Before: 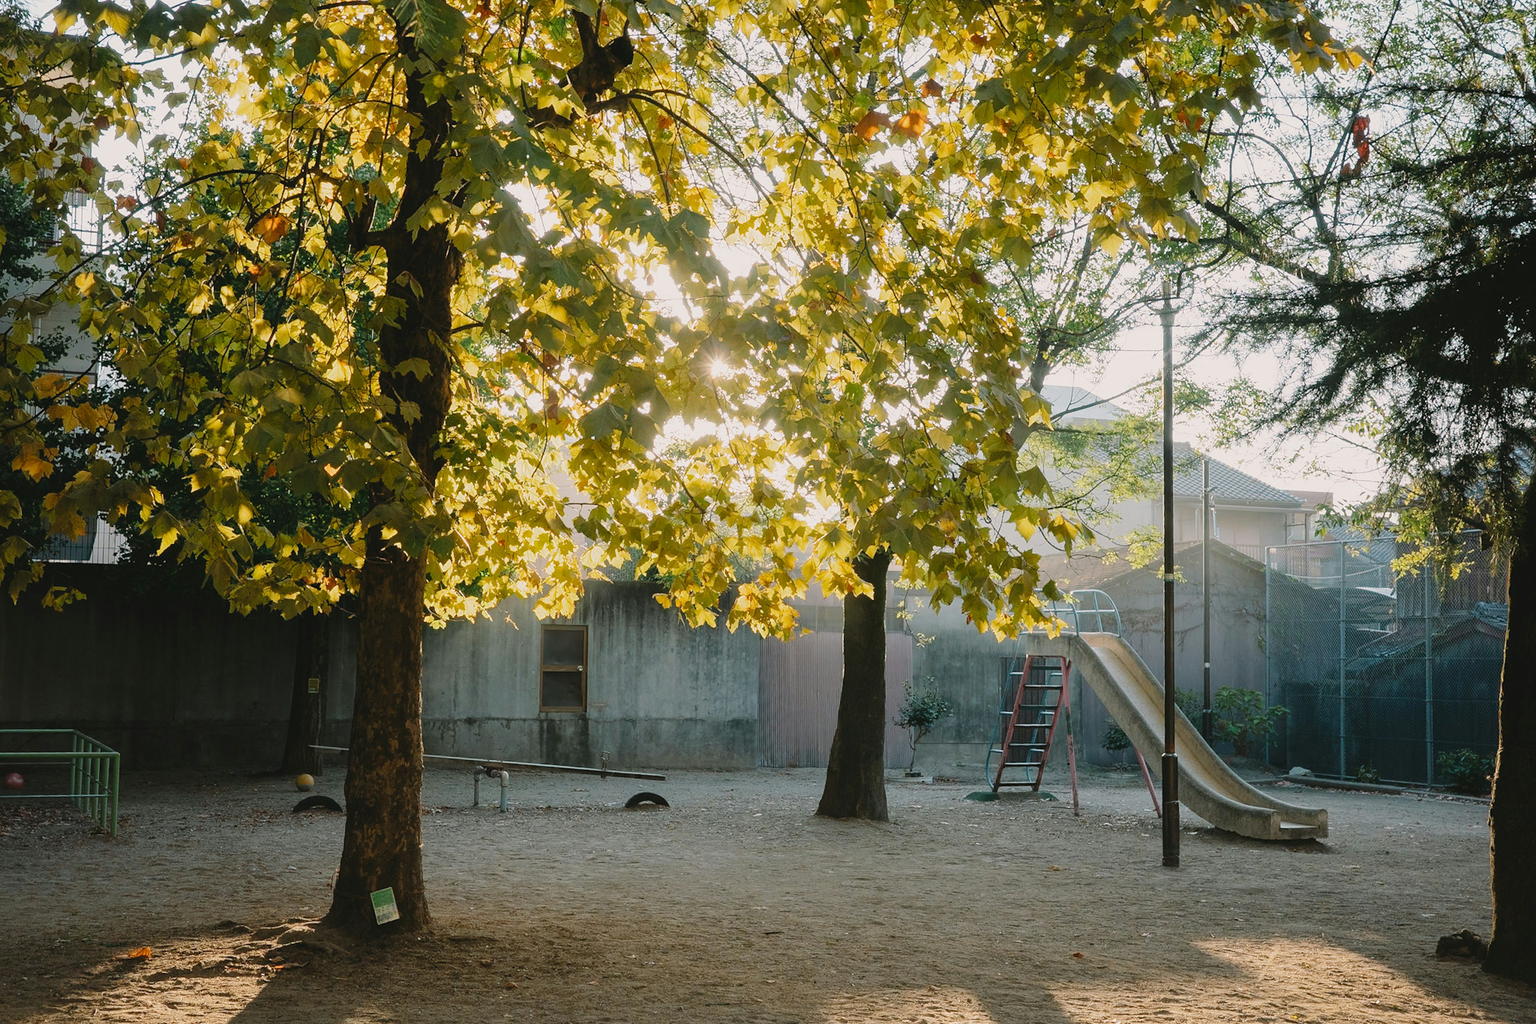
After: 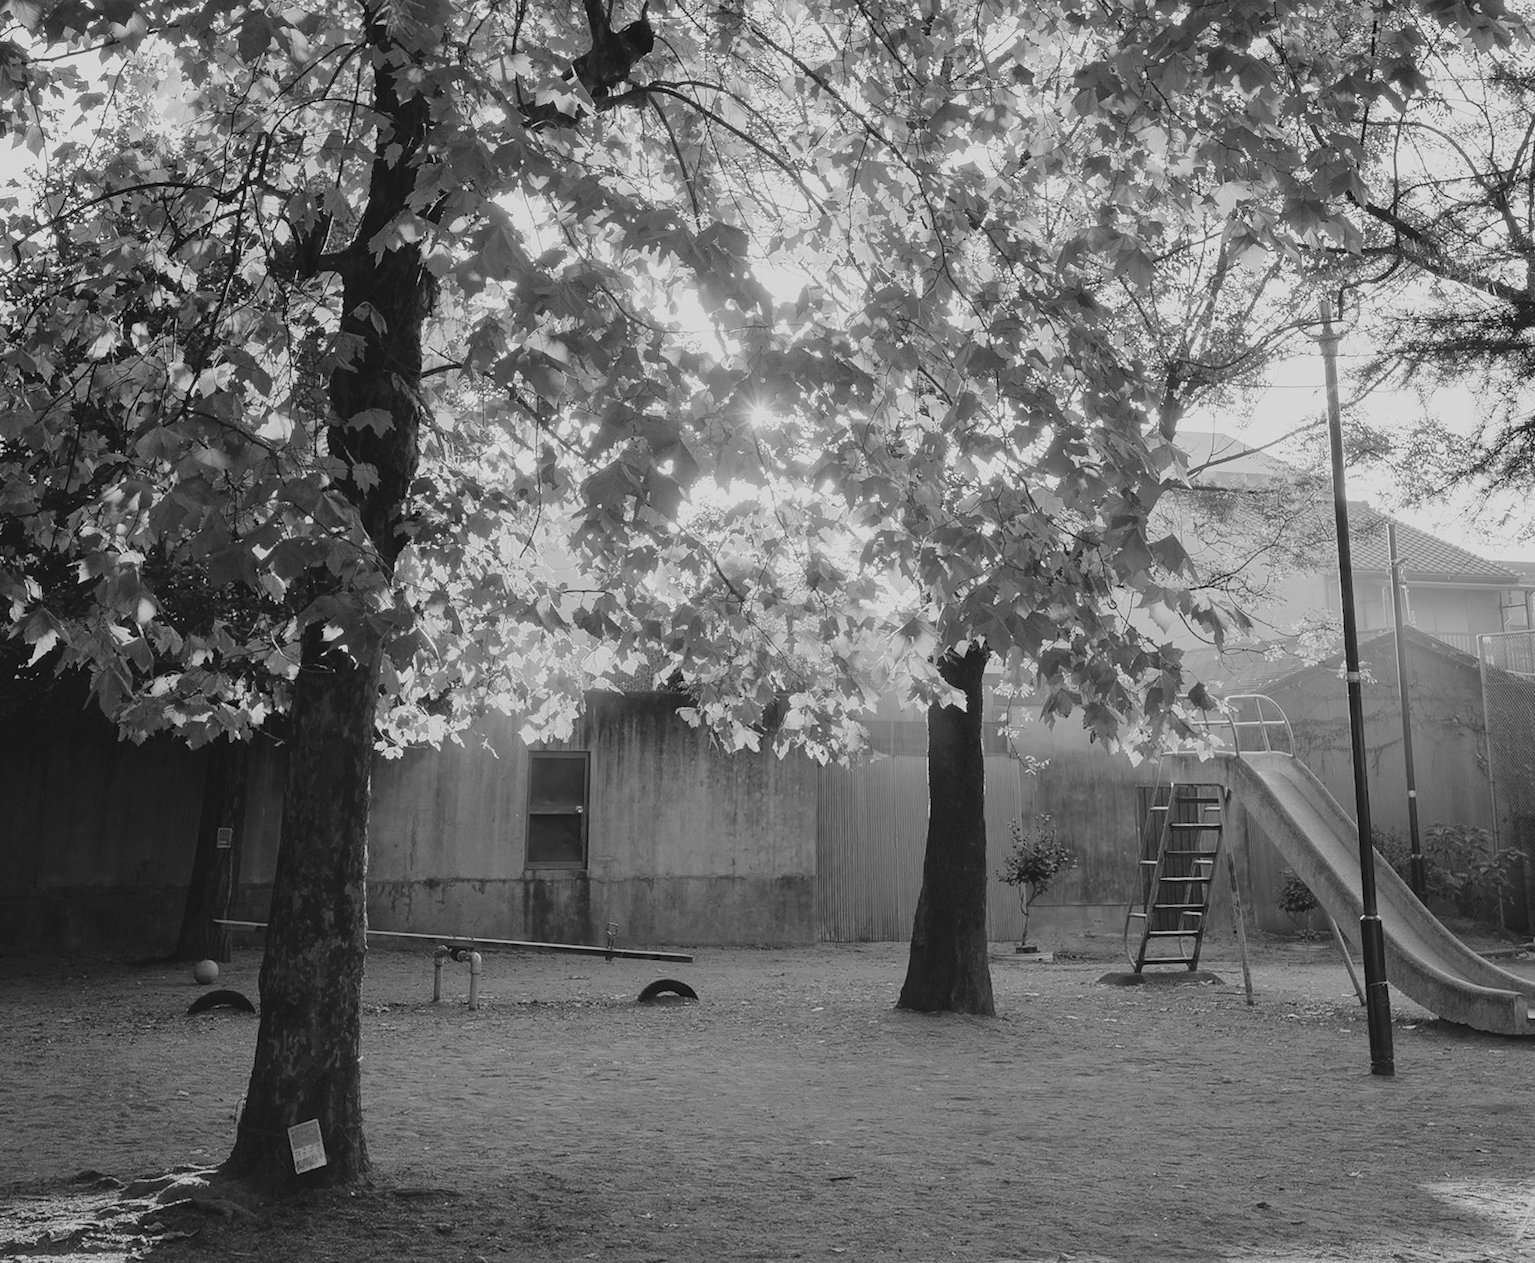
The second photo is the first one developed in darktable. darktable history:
rotate and perspective: rotation 0.215°, lens shift (vertical) -0.139, crop left 0.069, crop right 0.939, crop top 0.002, crop bottom 0.996
crop and rotate: angle 1°, left 4.281%, top 0.642%, right 11.383%, bottom 2.486%
color balance rgb: shadows lift › chroma 1%, shadows lift › hue 113°, highlights gain › chroma 0.2%, highlights gain › hue 333°, perceptual saturation grading › global saturation 20%, perceptual saturation grading › highlights -50%, perceptual saturation grading › shadows 25%, contrast -10%
white balance: red 0.98, blue 1.034
monochrome: on, module defaults
